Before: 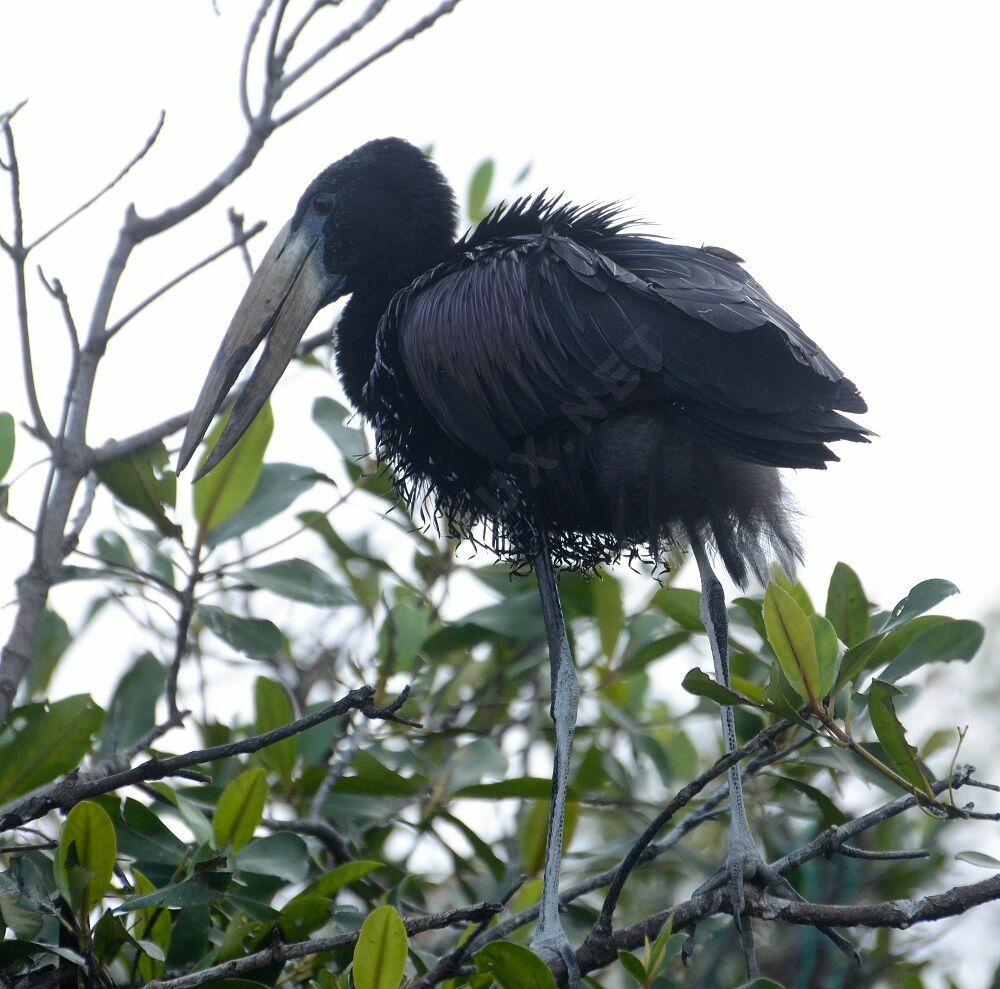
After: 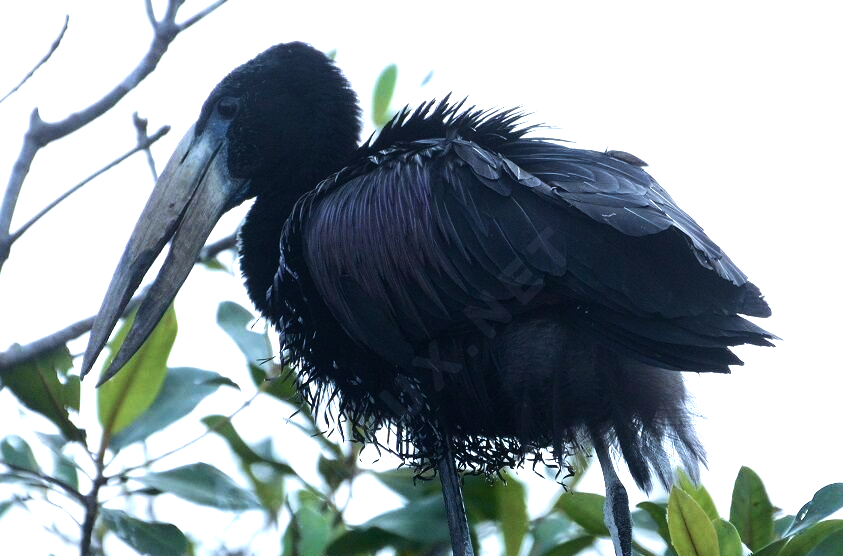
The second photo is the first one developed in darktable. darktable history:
crop and rotate: left 9.66%, top 9.747%, right 6.022%, bottom 33.953%
color calibration: illuminant custom, x 0.368, y 0.373, temperature 4336.15 K
velvia: on, module defaults
tone equalizer: -8 EV -0.725 EV, -7 EV -0.706 EV, -6 EV -0.577 EV, -5 EV -0.399 EV, -3 EV 0.402 EV, -2 EV 0.6 EV, -1 EV 0.681 EV, +0 EV 0.723 EV, edges refinement/feathering 500, mask exposure compensation -1.57 EV, preserve details no
